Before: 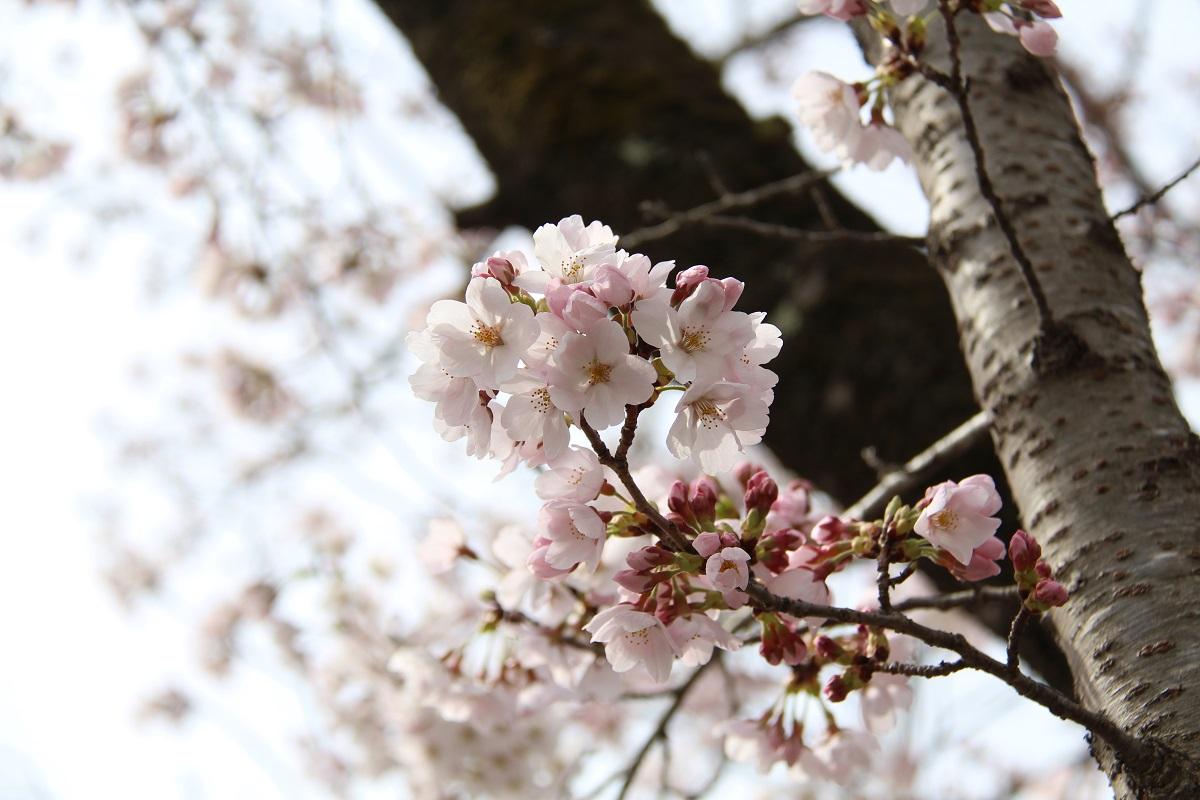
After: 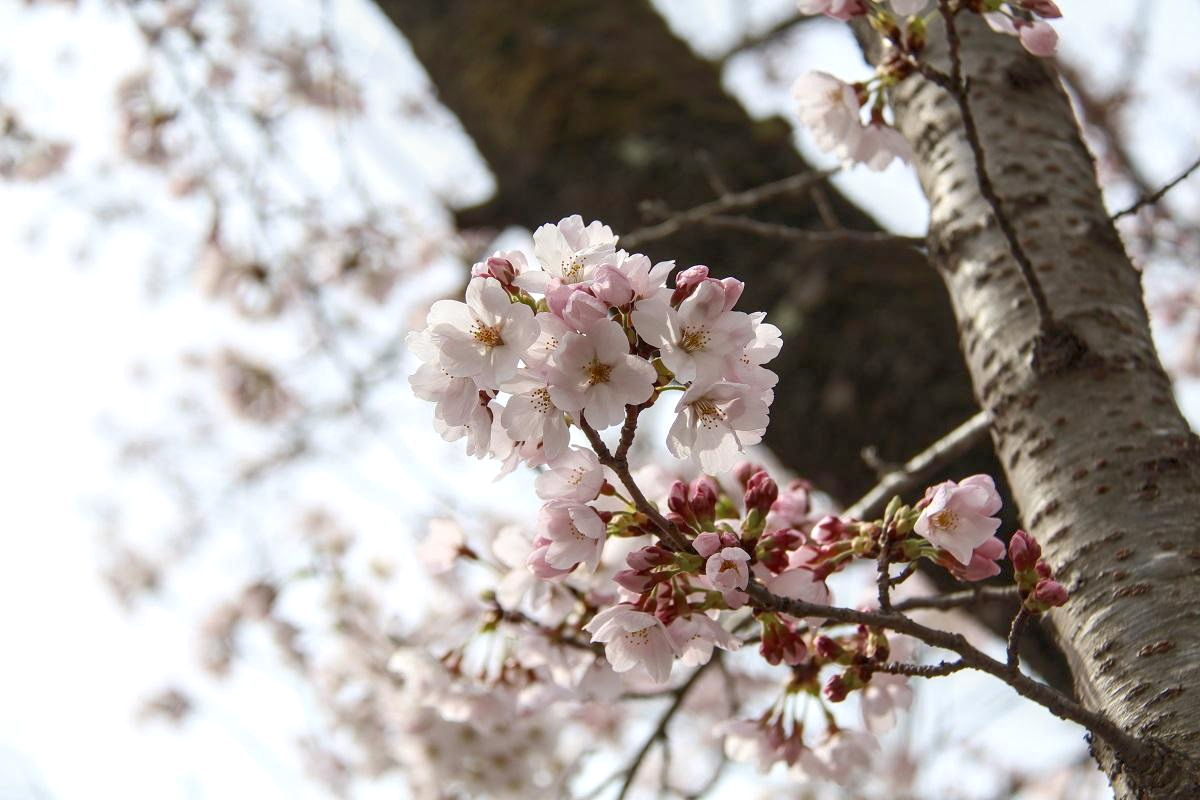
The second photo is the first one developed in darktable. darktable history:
local contrast: detail 130%
rgb curve: curves: ch0 [(0, 0) (0.093, 0.159) (0.241, 0.265) (0.414, 0.42) (1, 1)], compensate middle gray true, preserve colors basic power
